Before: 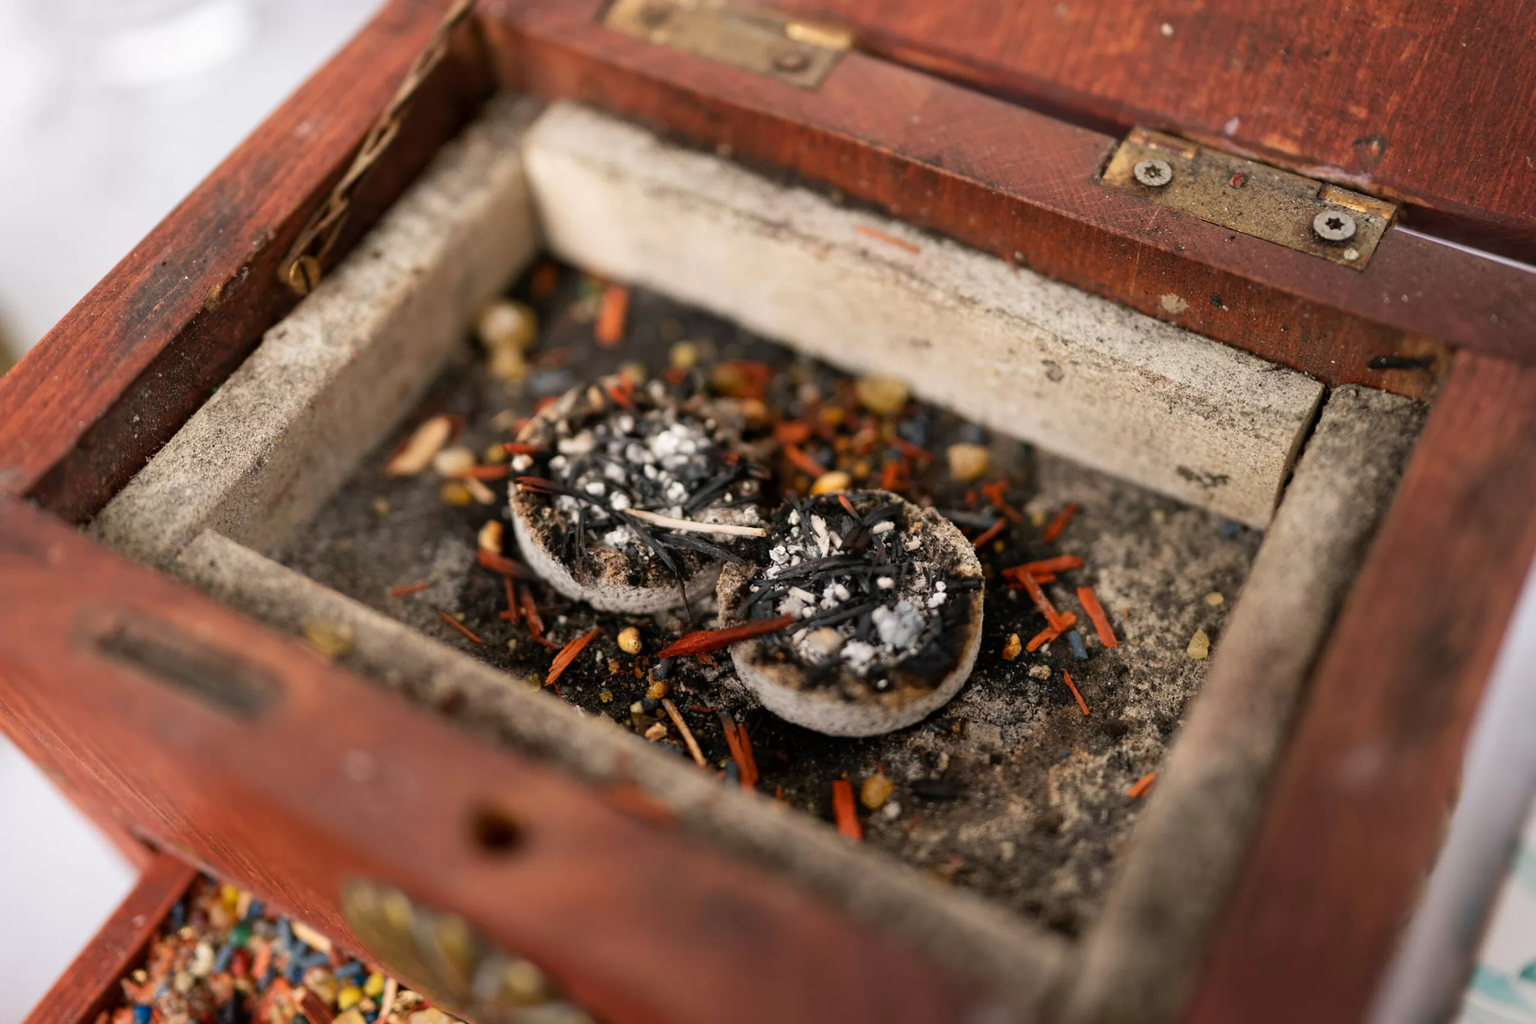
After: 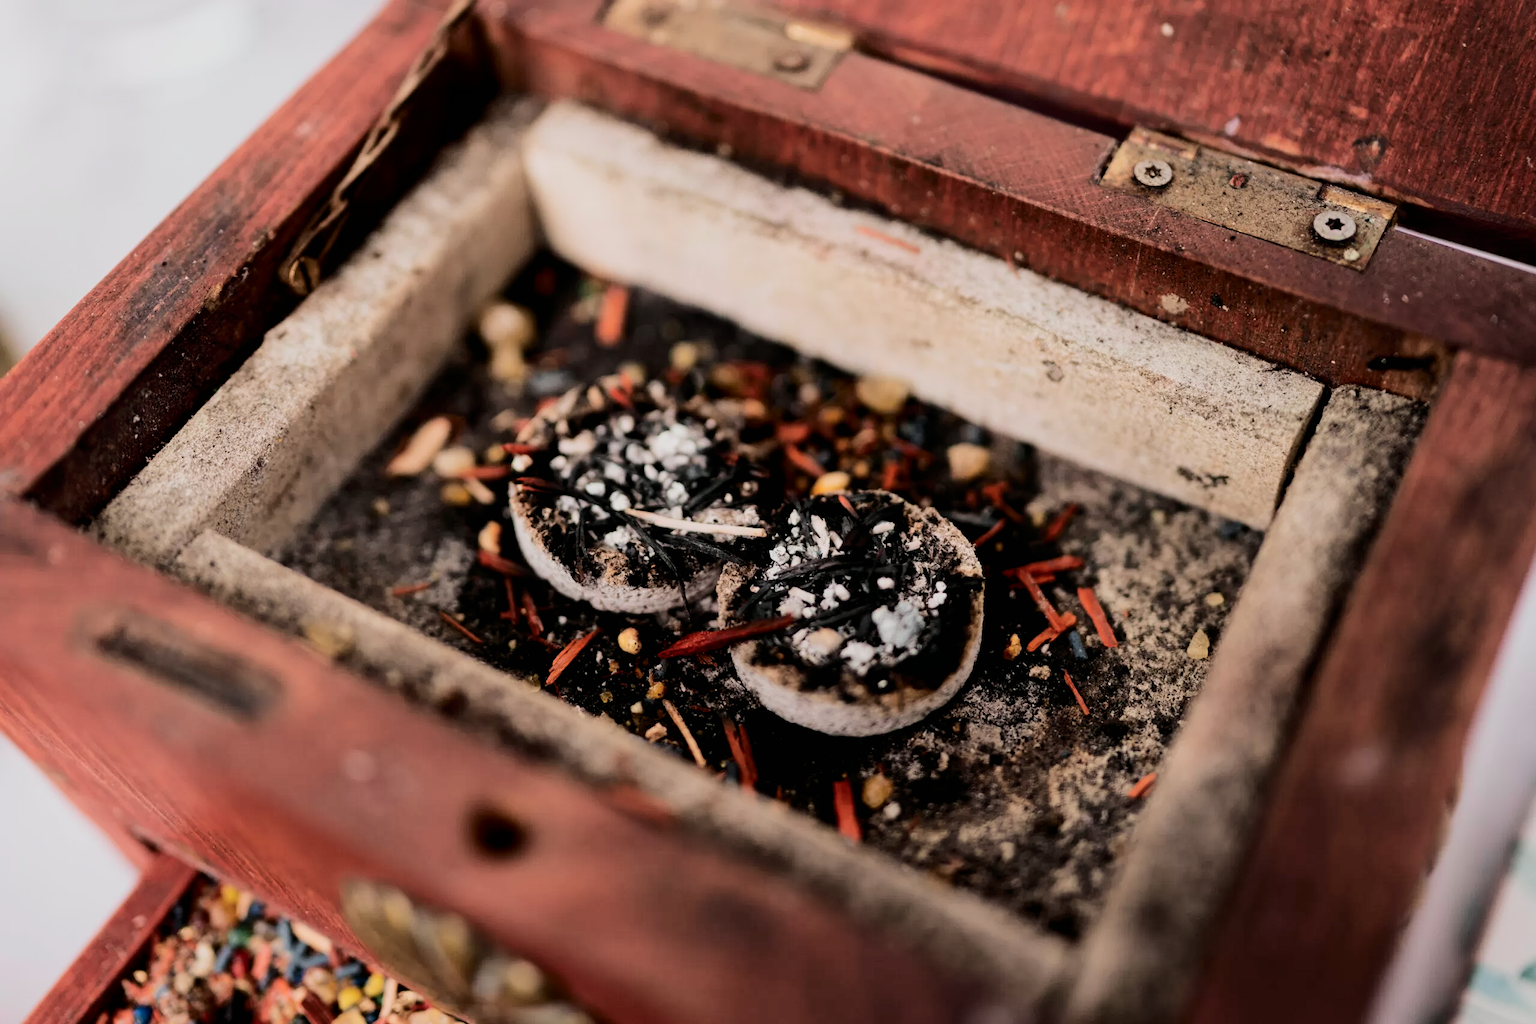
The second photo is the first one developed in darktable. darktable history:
filmic rgb: black relative exposure -5 EV, hardness 2.88, contrast 1.2, highlights saturation mix -30%
tone curve: curves: ch0 [(0, 0) (0.105, 0.068) (0.181, 0.14) (0.28, 0.259) (0.384, 0.404) (0.485, 0.531) (0.638, 0.681) (0.87, 0.883) (1, 0.977)]; ch1 [(0, 0) (0.161, 0.092) (0.35, 0.33) (0.379, 0.401) (0.456, 0.469) (0.501, 0.499) (0.516, 0.524) (0.562, 0.569) (0.635, 0.646) (1, 1)]; ch2 [(0, 0) (0.371, 0.362) (0.437, 0.437) (0.5, 0.5) (0.53, 0.524) (0.56, 0.561) (0.622, 0.606) (1, 1)], color space Lab, independent channels, preserve colors none
